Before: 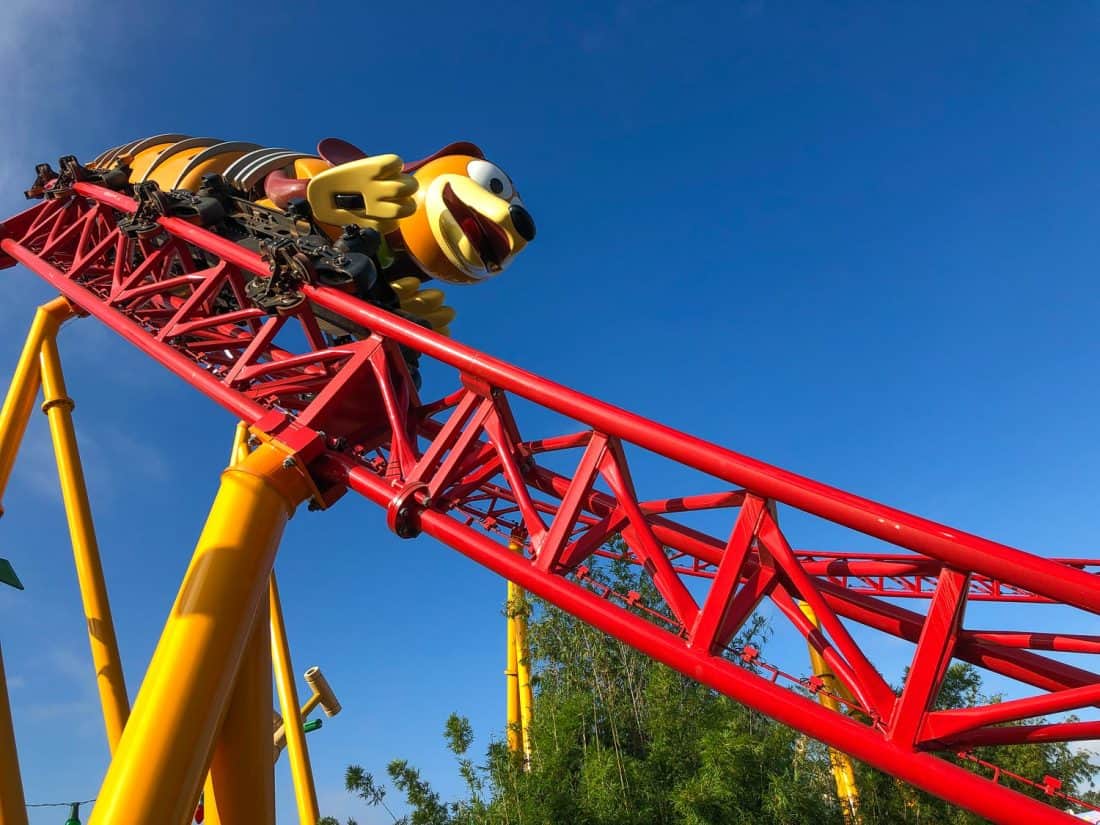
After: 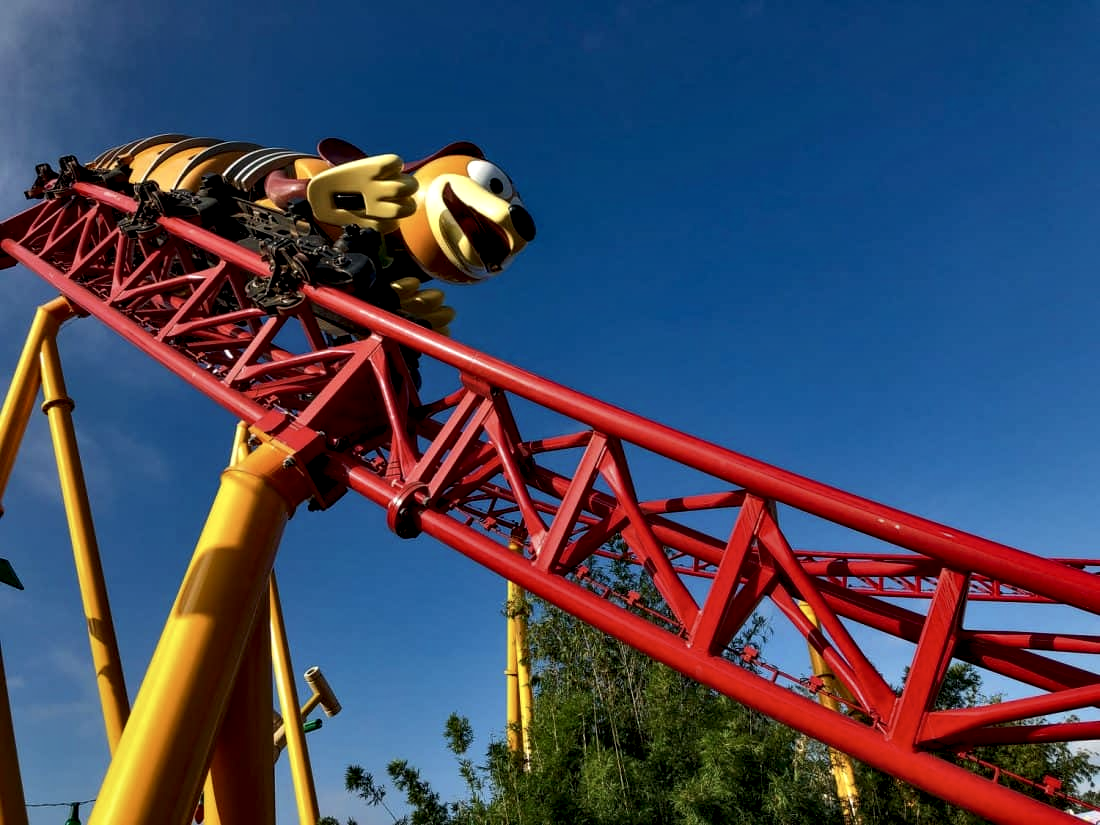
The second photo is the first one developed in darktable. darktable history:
exposure: black level correction 0, exposure -0.814 EV, compensate highlight preservation false
contrast equalizer: y [[0.609, 0.611, 0.615, 0.613, 0.607, 0.603], [0.504, 0.498, 0.496, 0.499, 0.506, 0.516], [0 ×6], [0 ×6], [0 ×6]]
